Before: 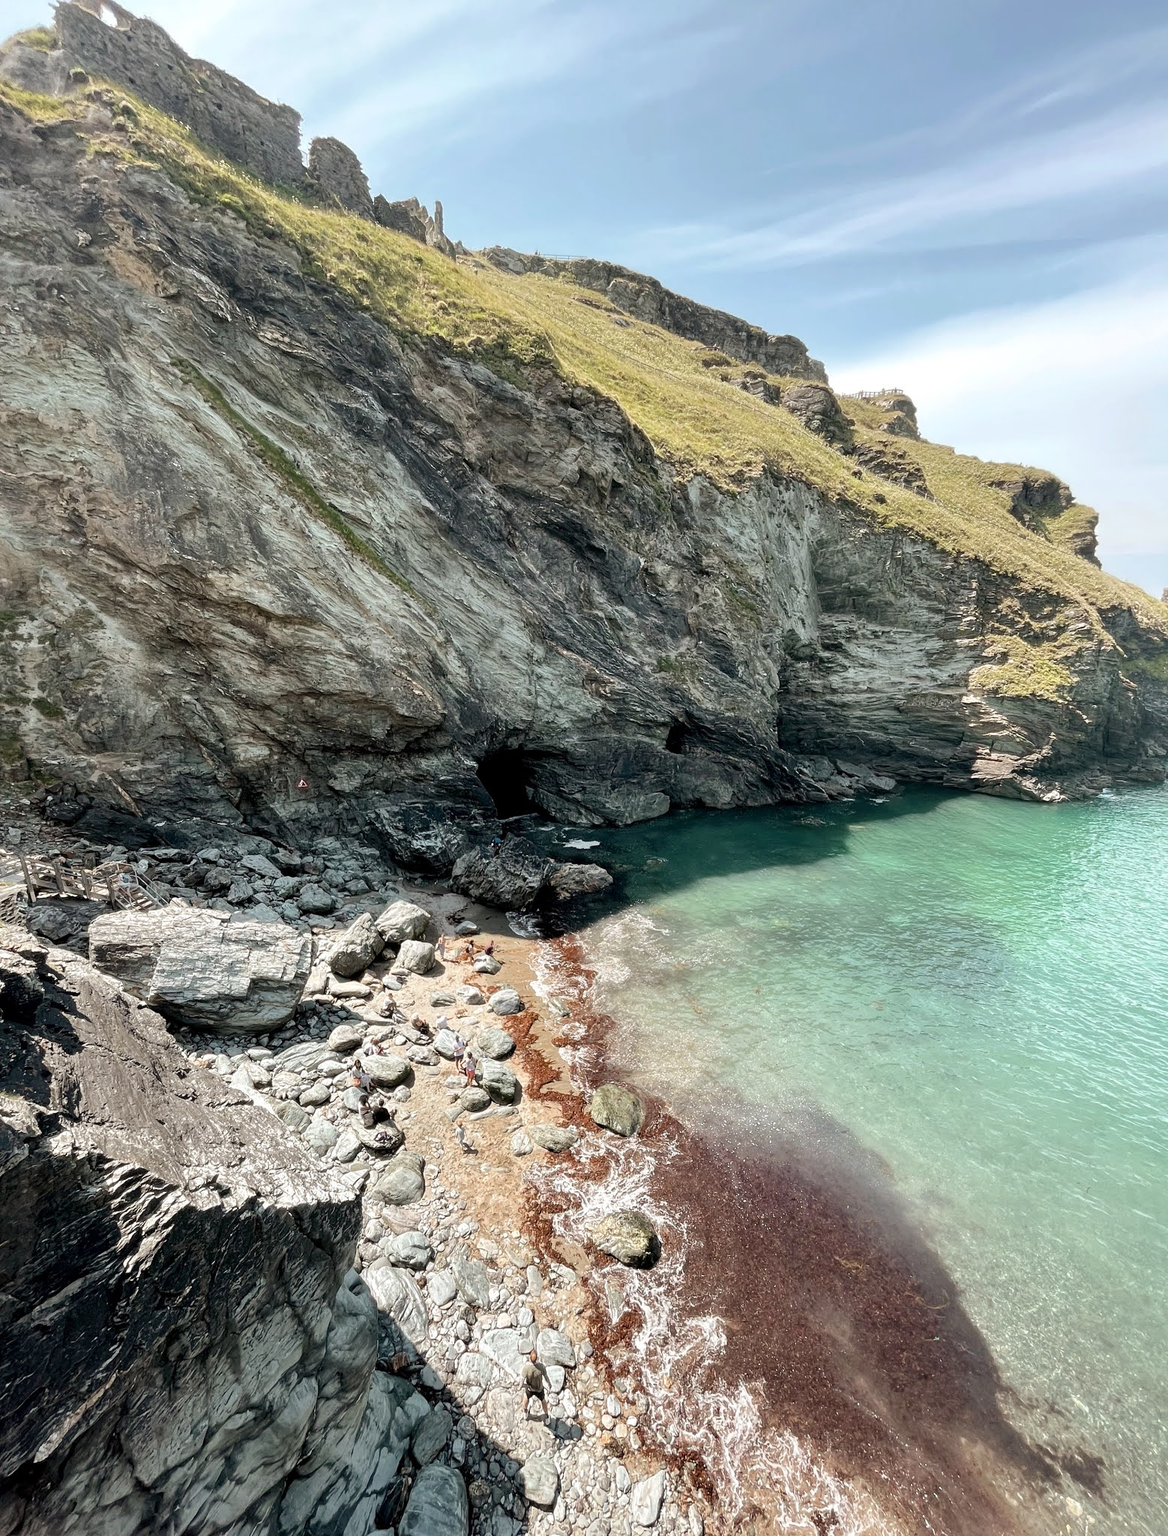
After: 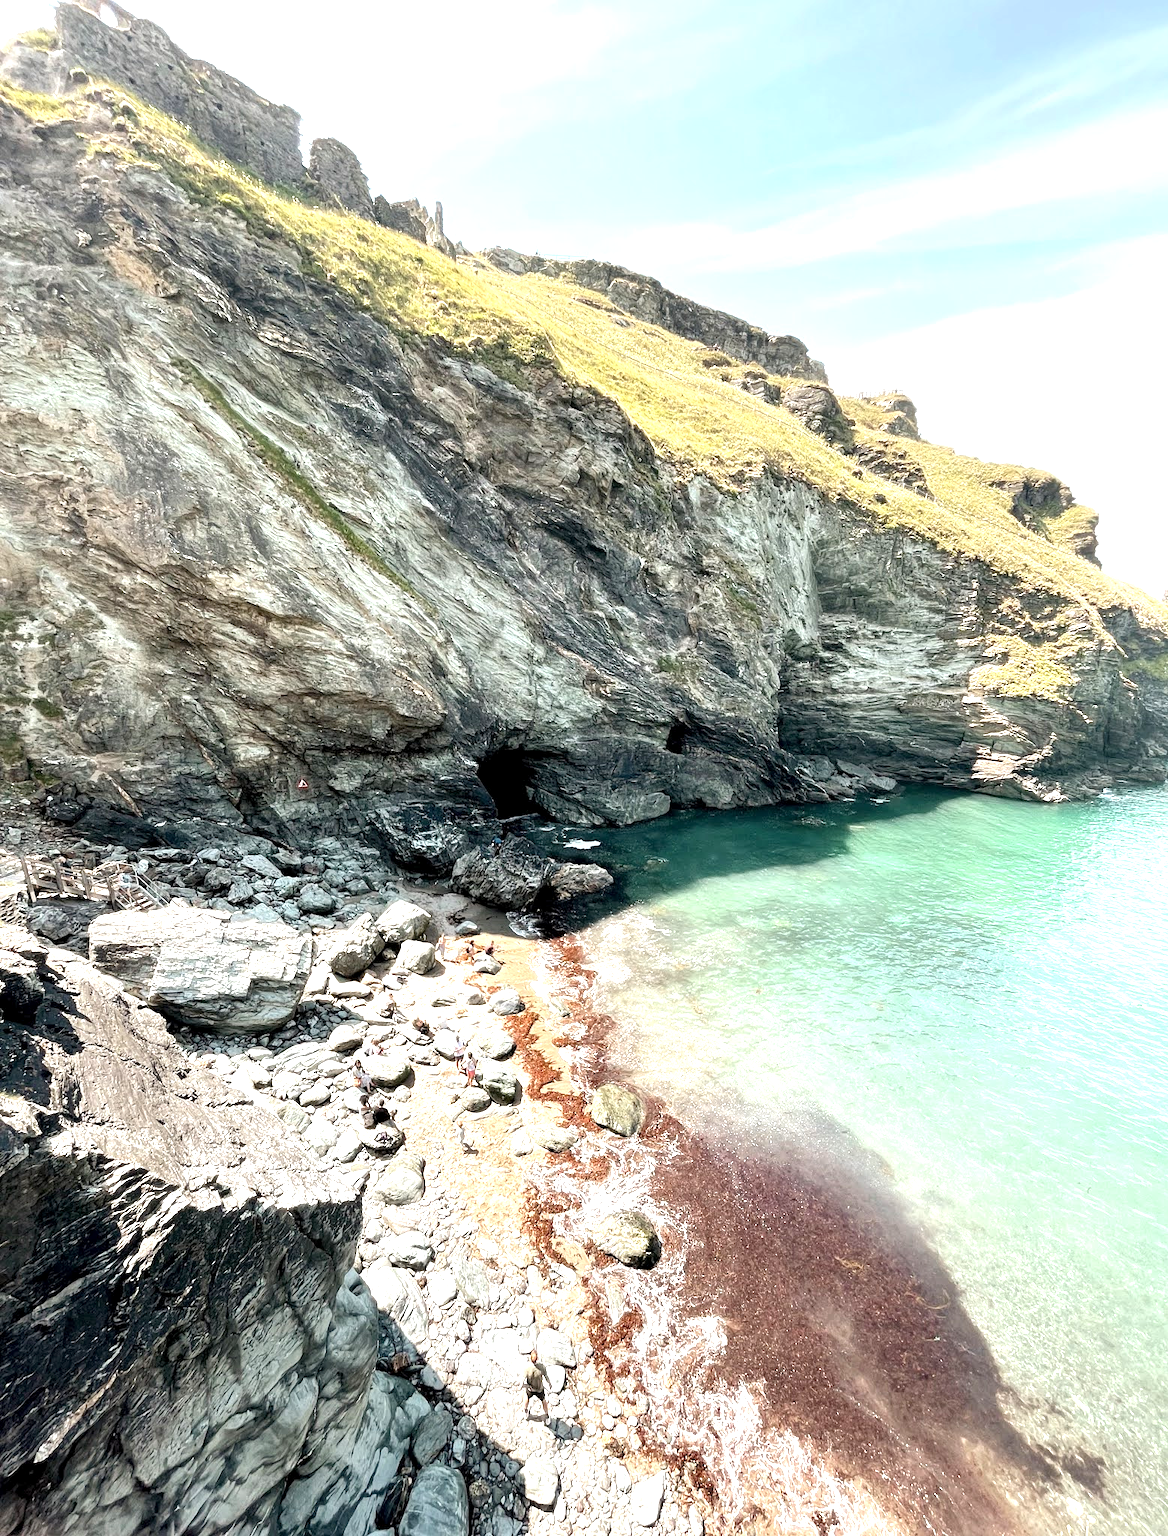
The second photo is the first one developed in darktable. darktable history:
exposure: black level correction 0.001, exposure 1.051 EV, compensate exposure bias true, compensate highlight preservation false
